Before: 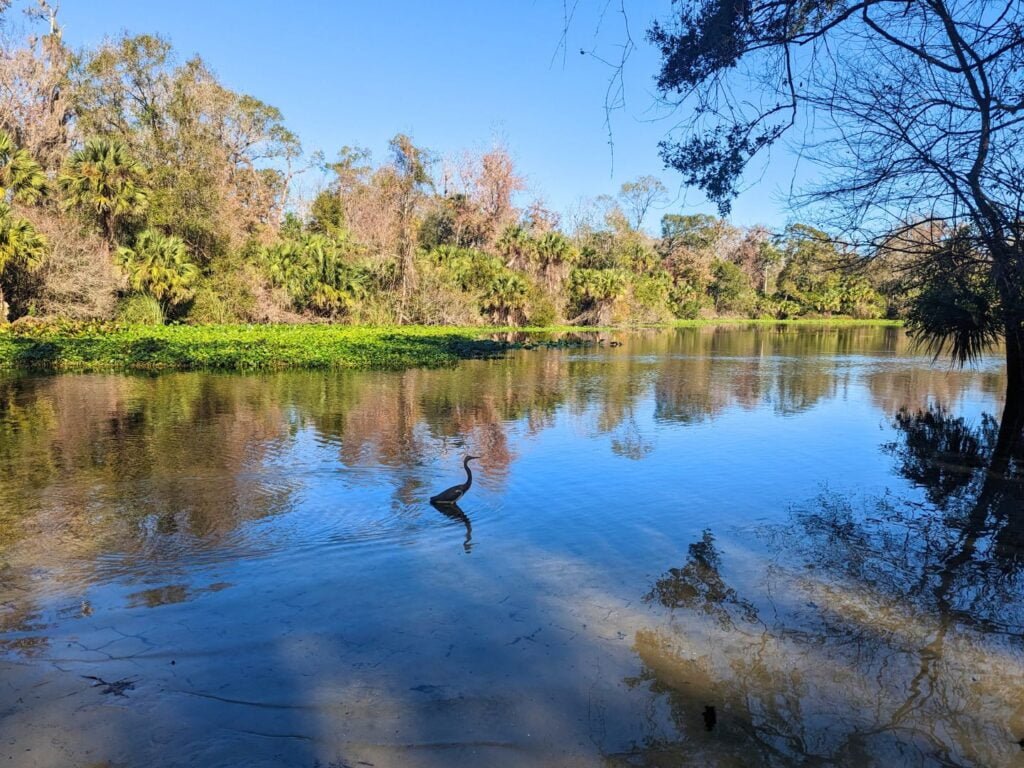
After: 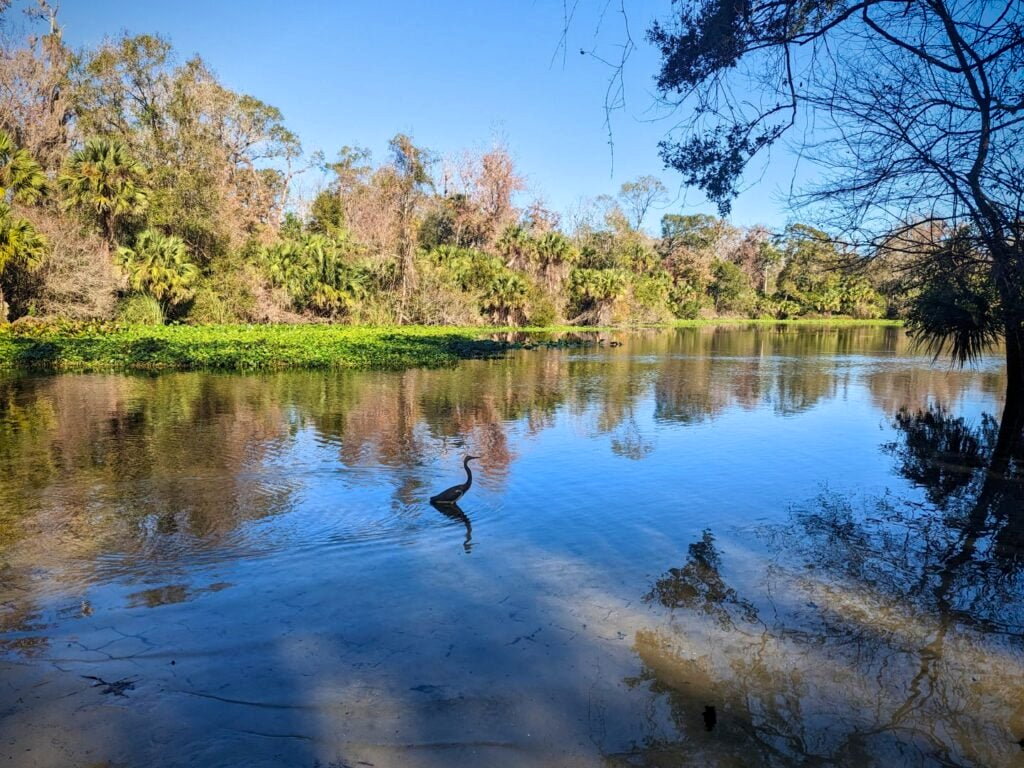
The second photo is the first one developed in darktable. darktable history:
vignetting: fall-off radius 94.97%, brightness -0.988, saturation 0.494
tone equalizer: edges refinement/feathering 500, mask exposure compensation -1.57 EV, preserve details no
local contrast: mode bilateral grid, contrast 20, coarseness 50, detail 120%, midtone range 0.2
